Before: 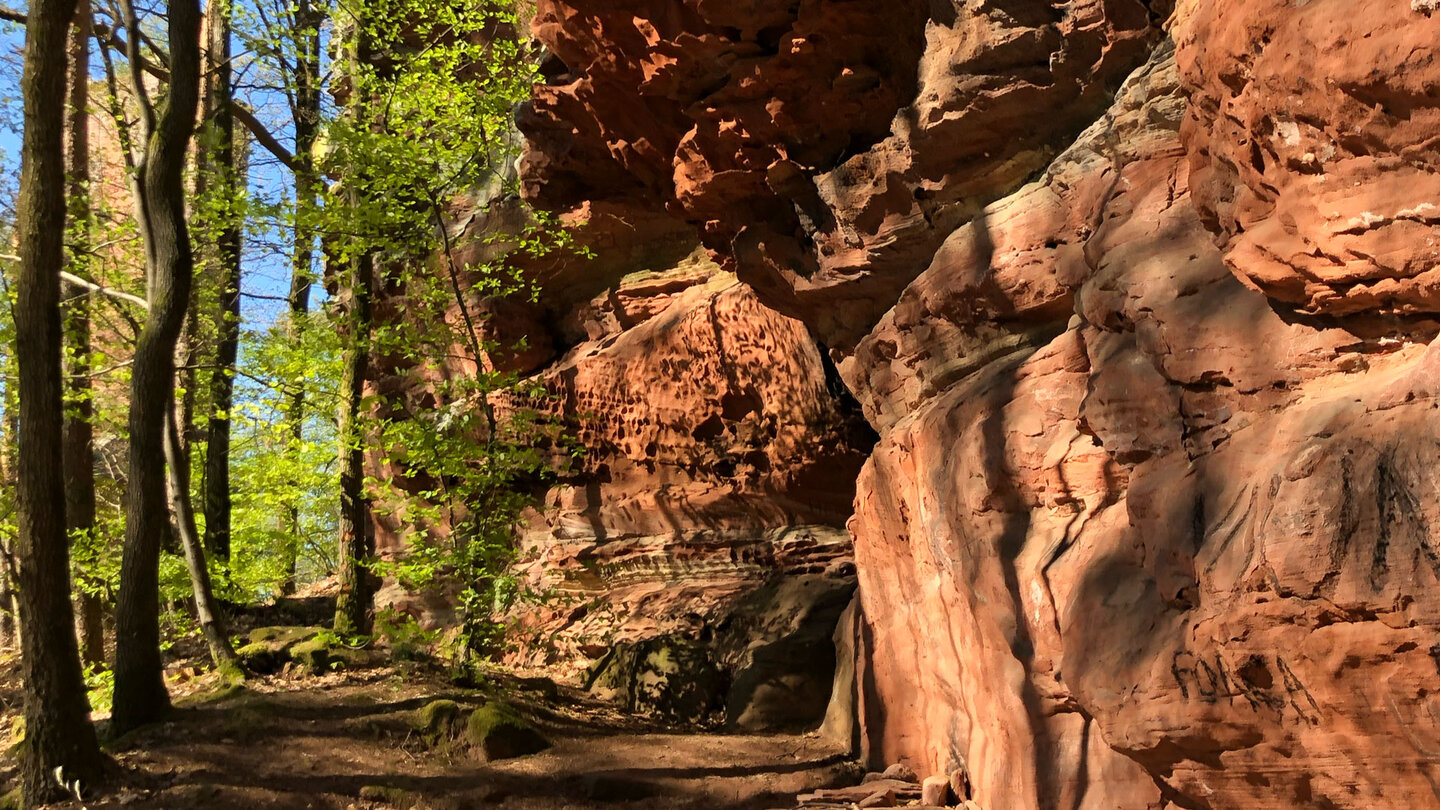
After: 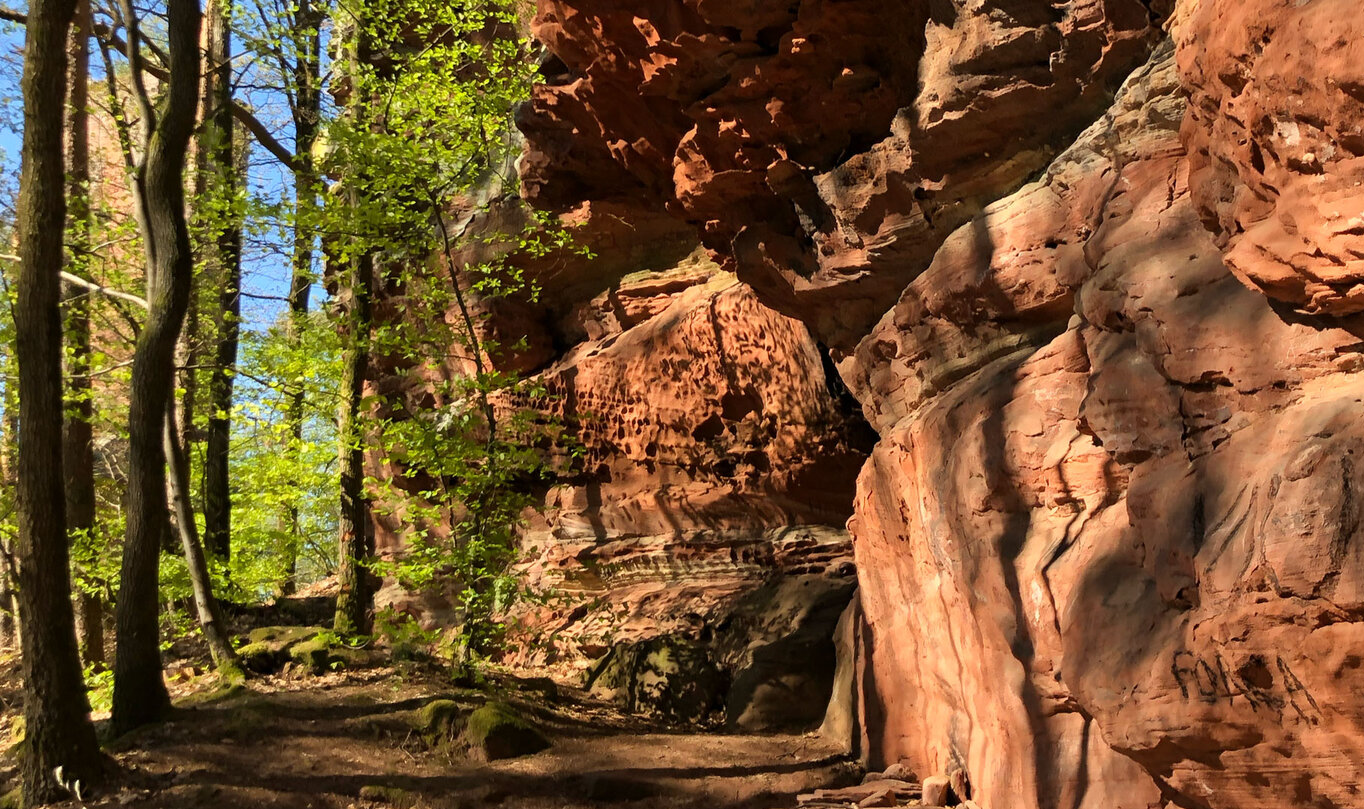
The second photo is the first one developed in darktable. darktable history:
crop and rotate: left 0%, right 5.229%
